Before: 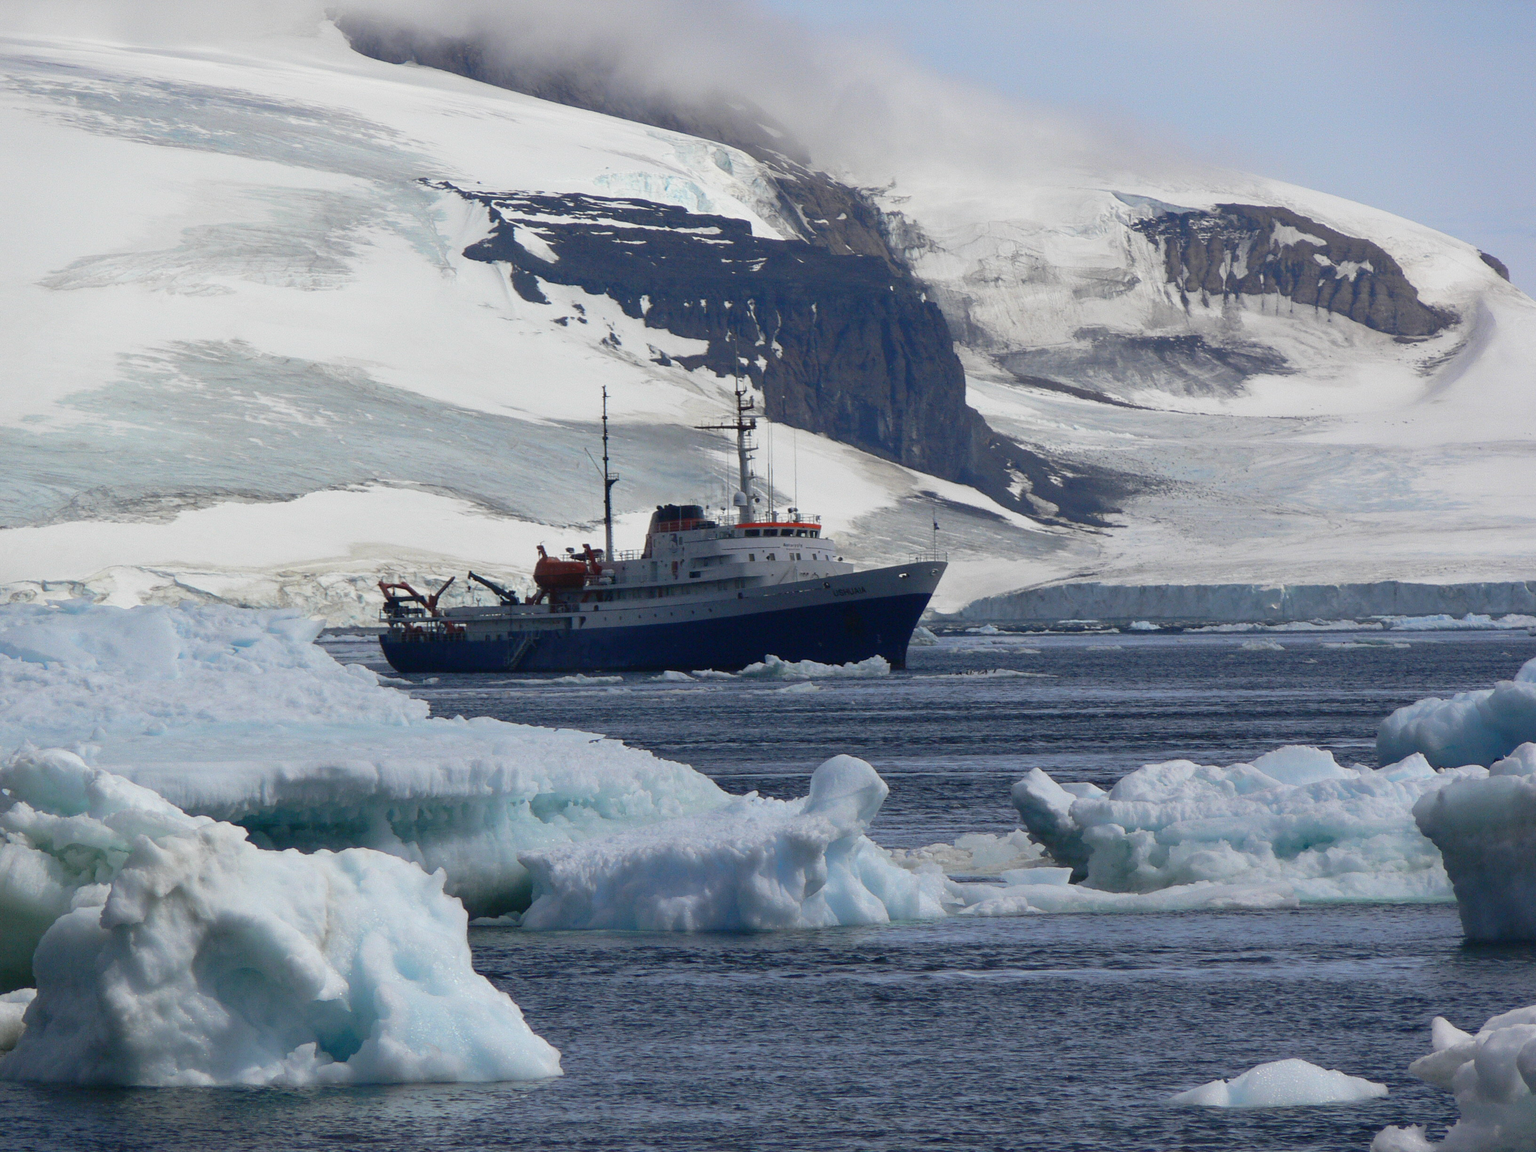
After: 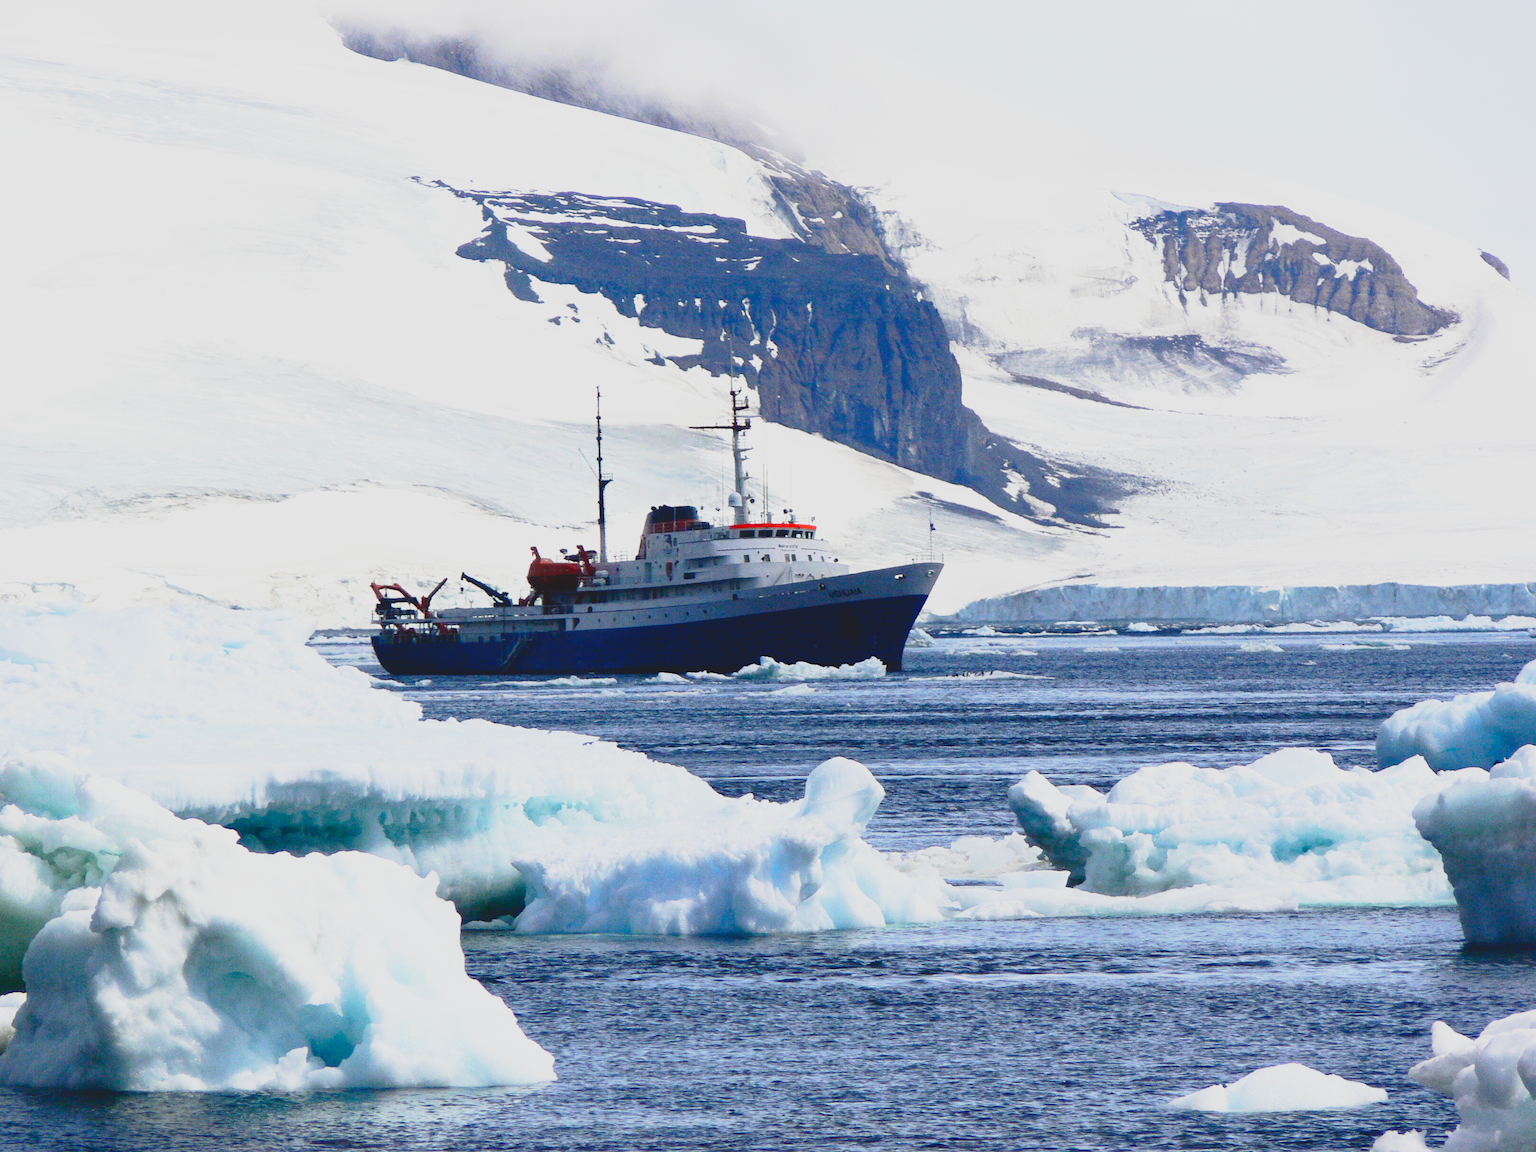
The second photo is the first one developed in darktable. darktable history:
base curve: curves: ch0 [(0, 0) (0.012, 0.01) (0.073, 0.168) (0.31, 0.711) (0.645, 0.957) (1, 1)], preserve colors none
contrast brightness saturation: contrast -0.189, saturation 0.186
tone equalizer: -8 EV -0.737 EV, -7 EV -0.704 EV, -6 EV -0.584 EV, -5 EV -0.384 EV, -3 EV 0.388 EV, -2 EV 0.6 EV, -1 EV 0.677 EV, +0 EV 0.759 EV, edges refinement/feathering 500, mask exposure compensation -1.57 EV, preserve details no
crop and rotate: left 0.713%, top 0.316%, bottom 0.328%
levels: black 0.071%
